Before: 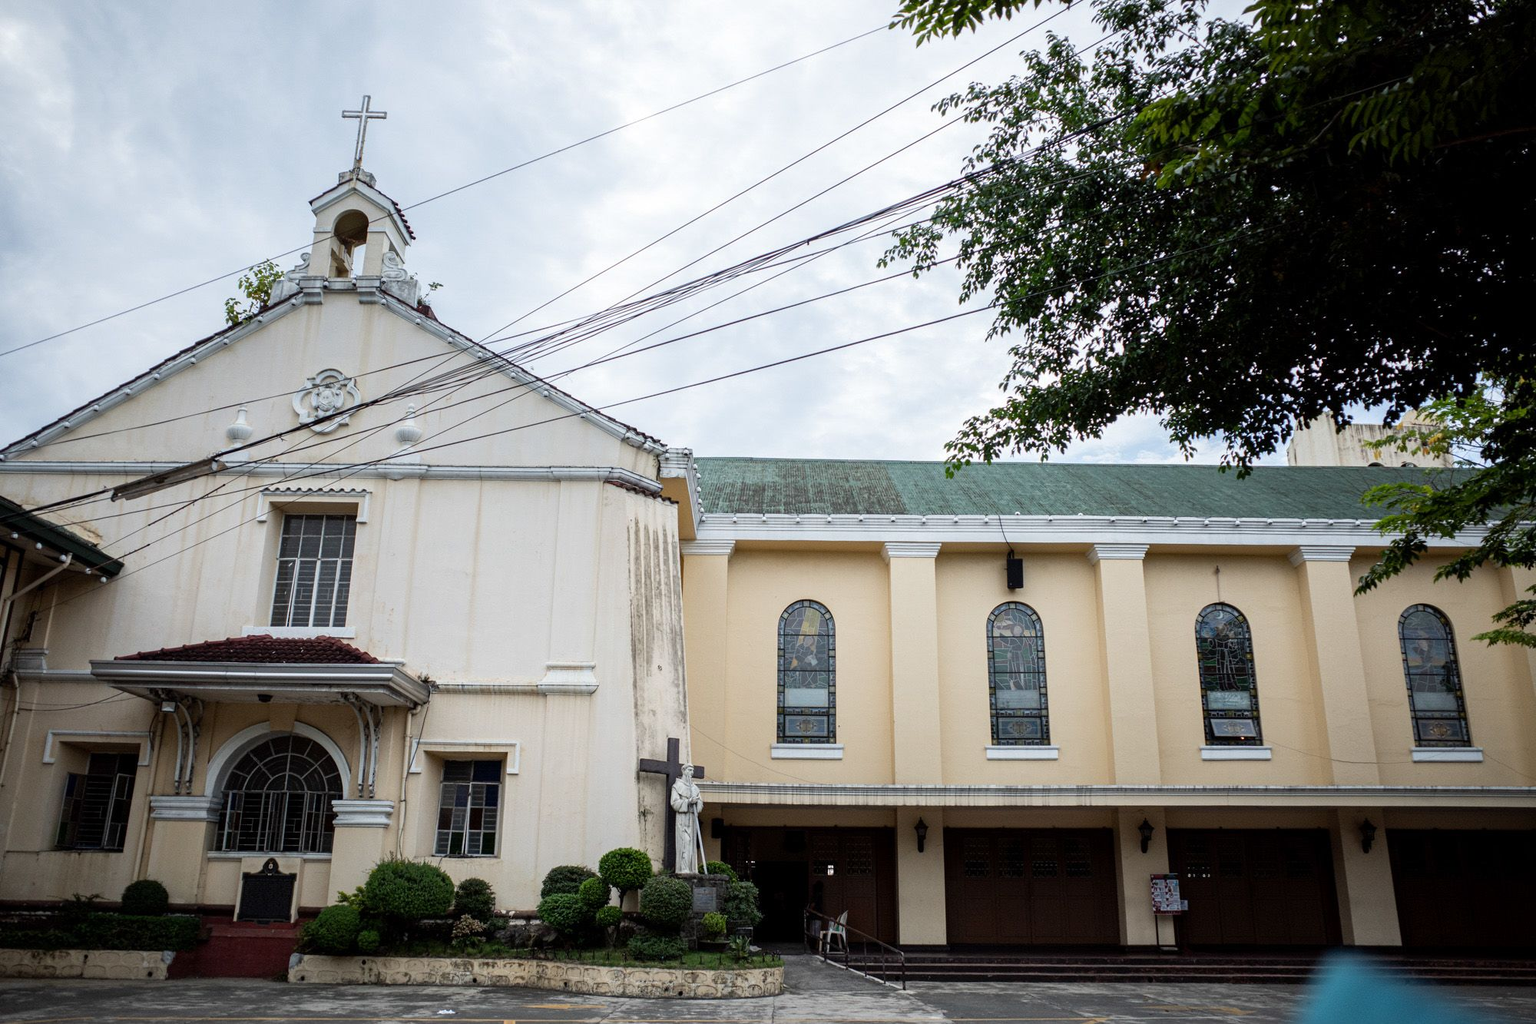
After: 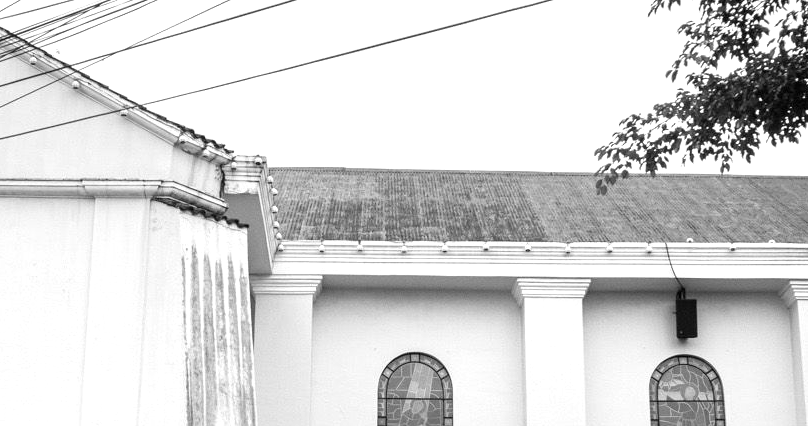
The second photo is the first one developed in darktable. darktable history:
crop: left 31.751%, top 32.172%, right 27.8%, bottom 35.83%
exposure: black level correction 0, exposure 0.7 EV, compensate exposure bias true, compensate highlight preservation false
monochrome: a -6.99, b 35.61, size 1.4
contrast brightness saturation: saturation -0.05
